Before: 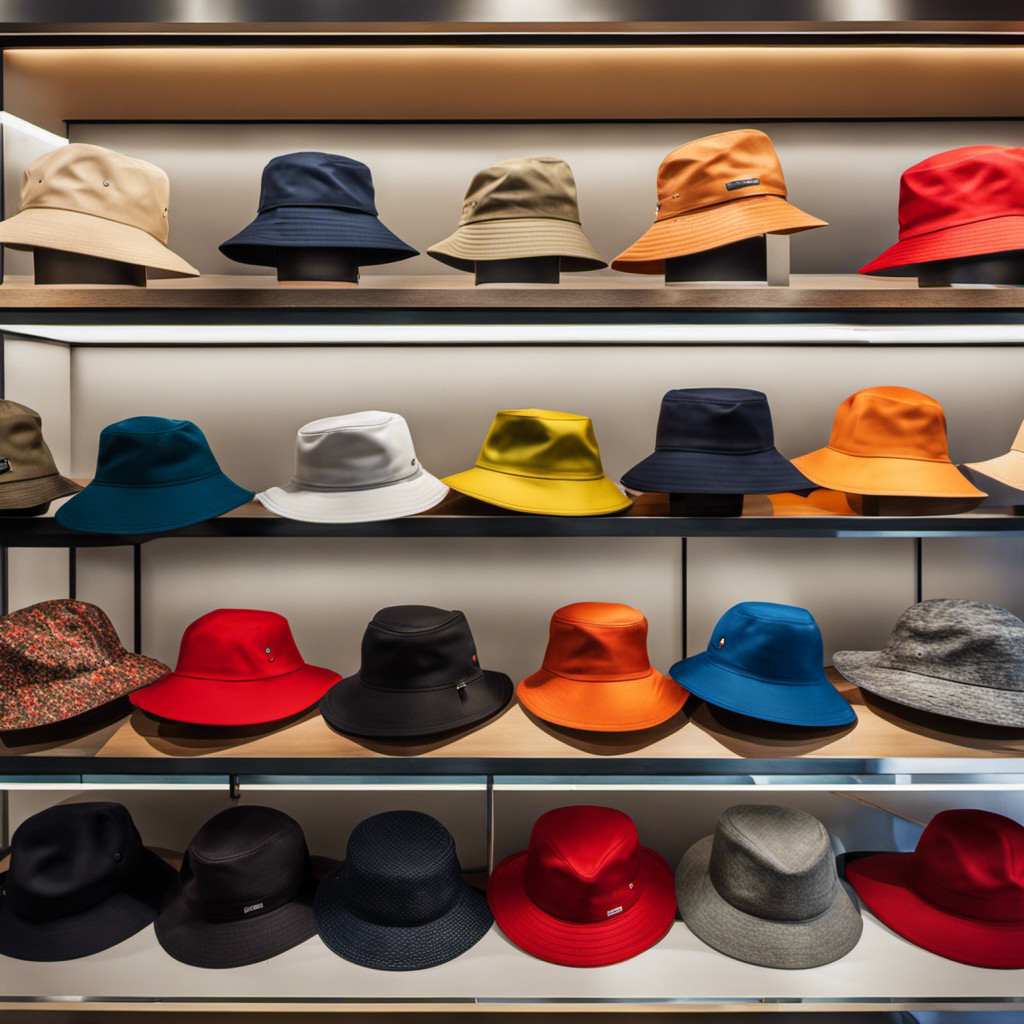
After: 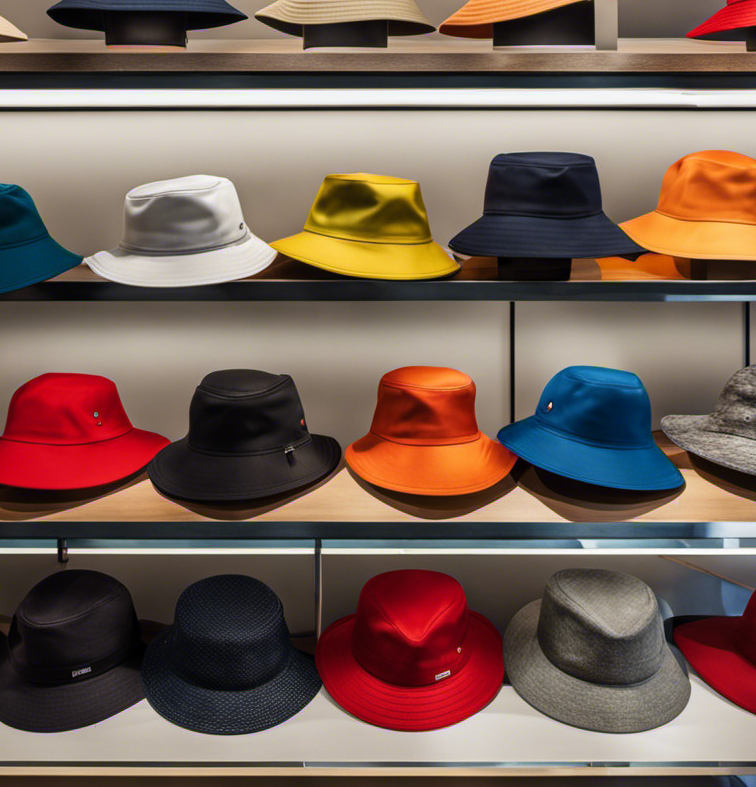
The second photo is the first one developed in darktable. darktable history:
crop: left 16.835%, top 23.093%, right 9.093%
